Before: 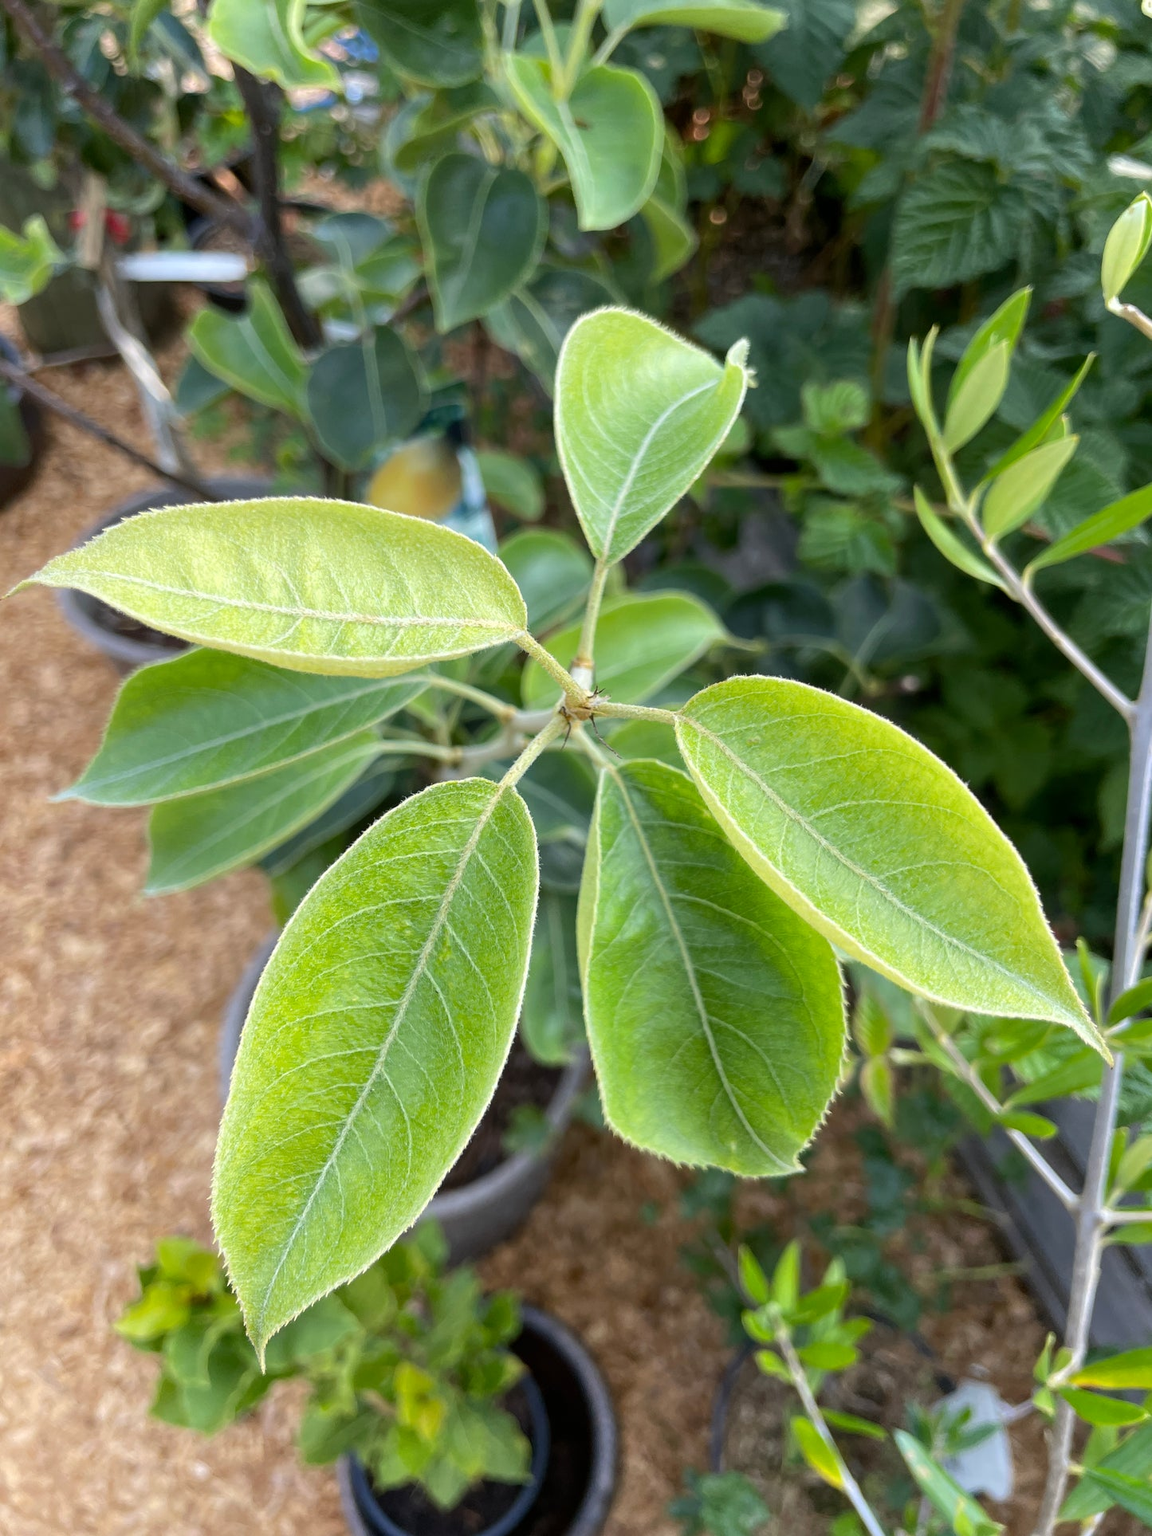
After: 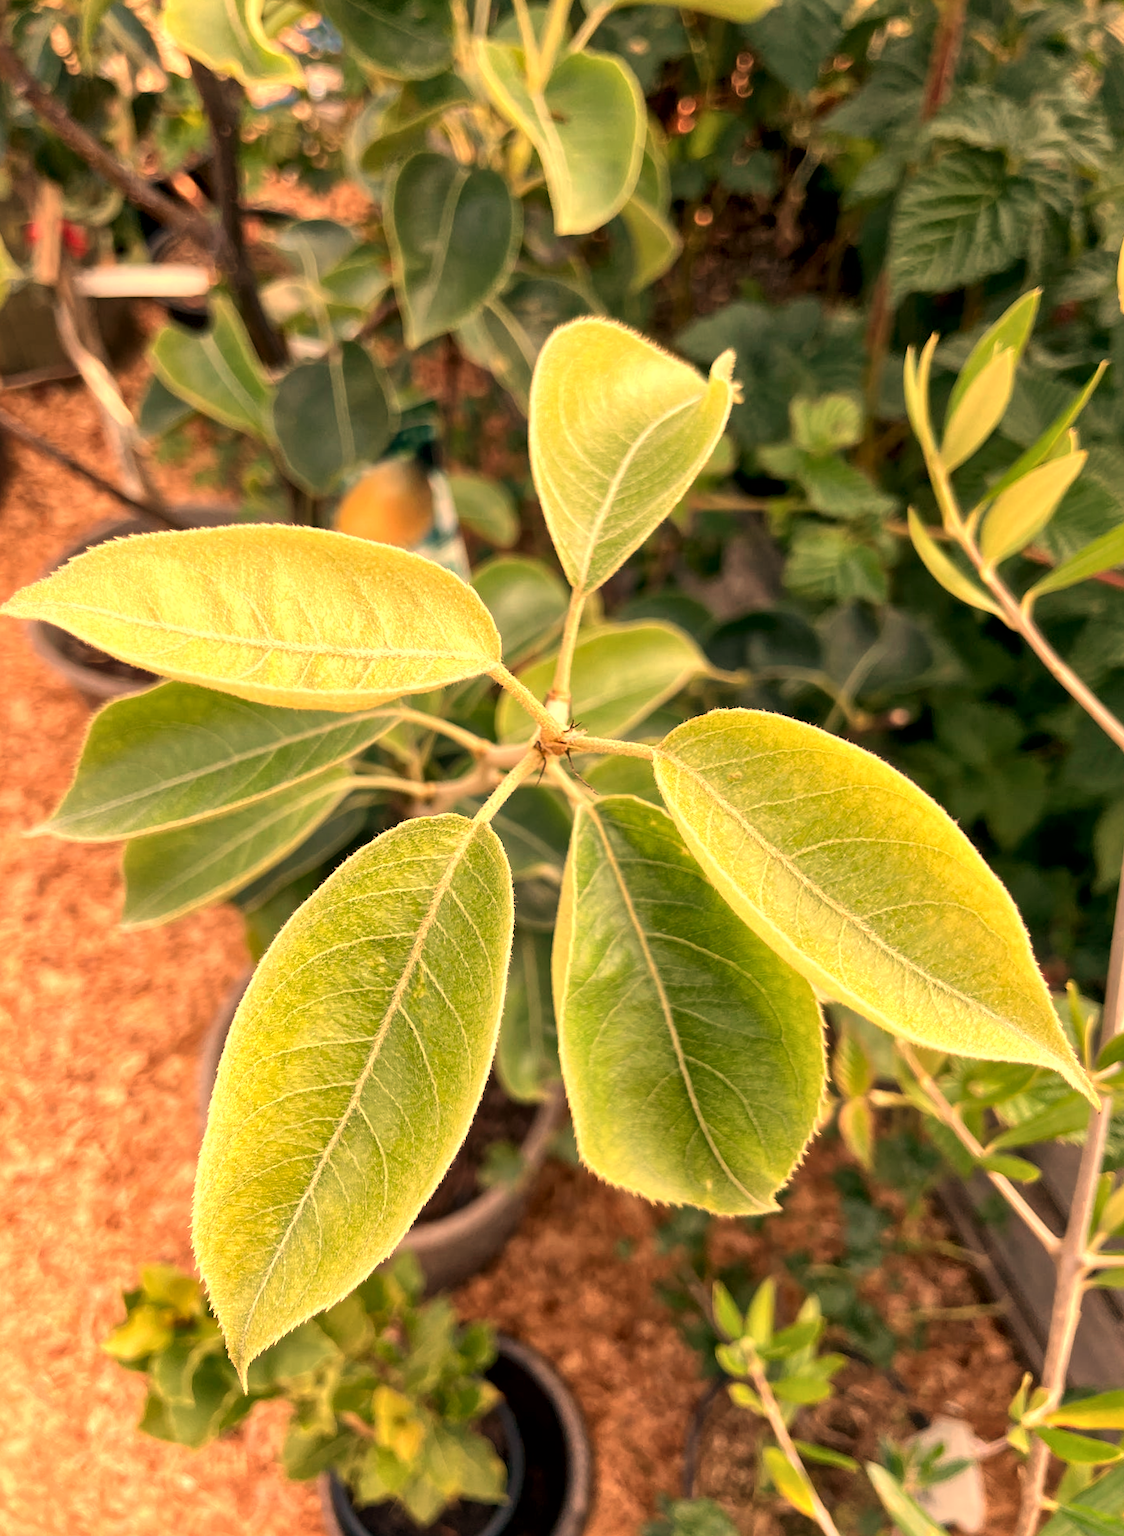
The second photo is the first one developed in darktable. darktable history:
white balance: red 1.467, blue 0.684
local contrast: mode bilateral grid, contrast 20, coarseness 50, detail 148%, midtone range 0.2
rotate and perspective: rotation 0.074°, lens shift (vertical) 0.096, lens shift (horizontal) -0.041, crop left 0.043, crop right 0.952, crop top 0.024, crop bottom 0.979
